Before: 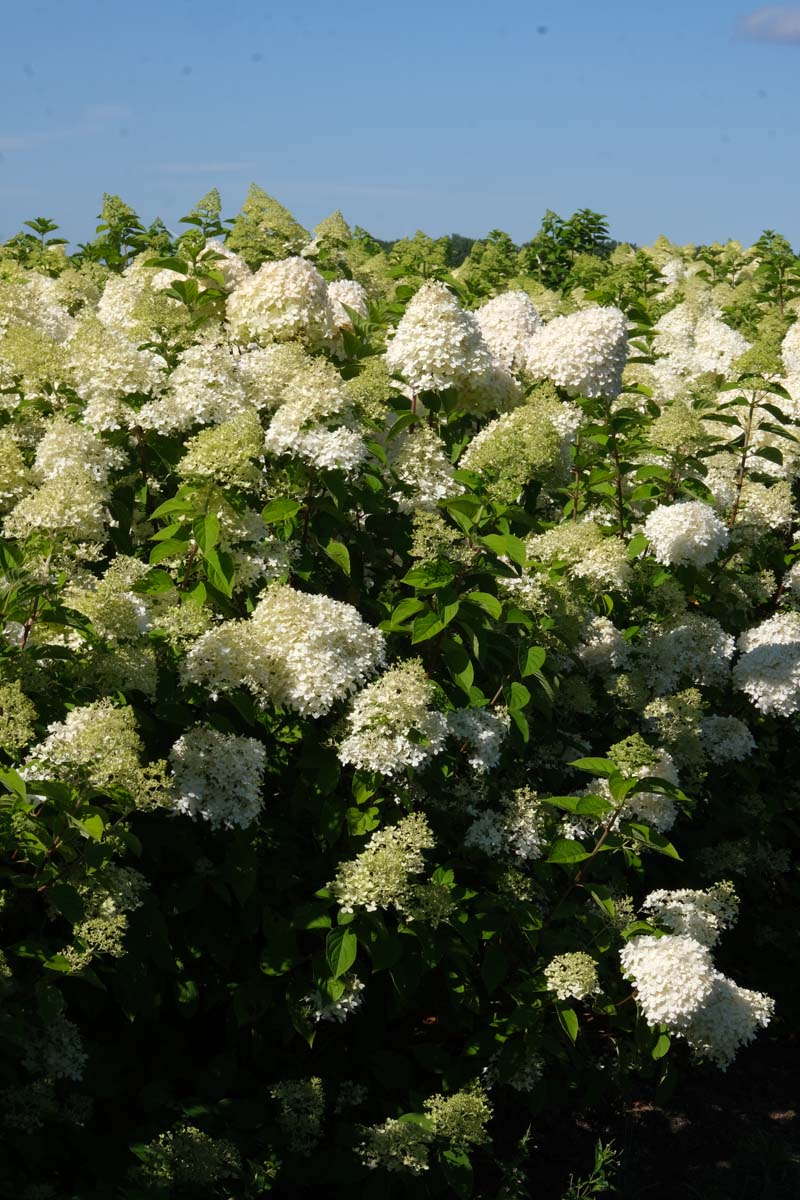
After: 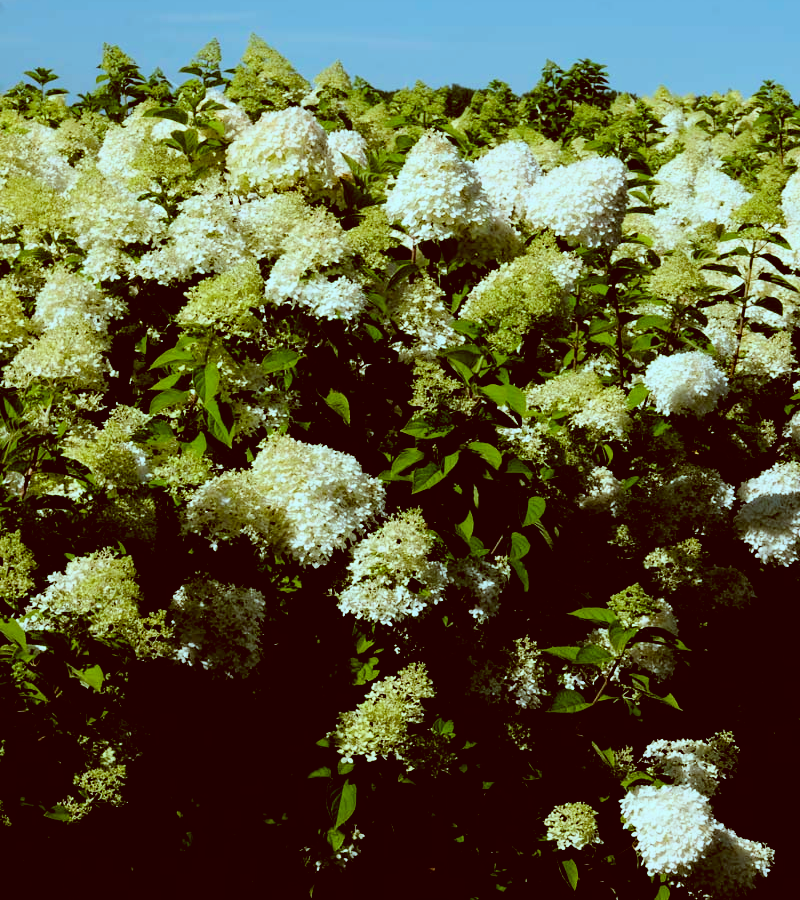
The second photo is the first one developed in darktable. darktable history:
color correction: highlights a* -14.62, highlights b* -16.22, shadows a* 10.12, shadows b* 29.4
color balance rgb: perceptual saturation grading › global saturation 30%
filmic rgb: black relative exposure -4 EV, white relative exposure 3 EV, hardness 3.02, contrast 1.5
crop and rotate: top 12.5%, bottom 12.5%
